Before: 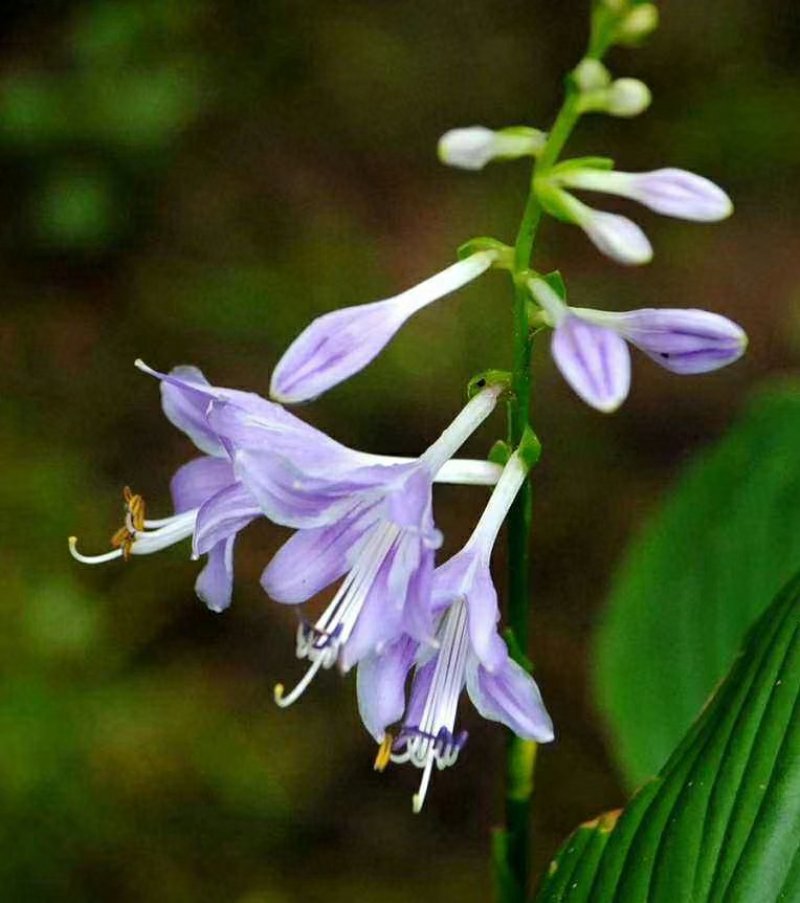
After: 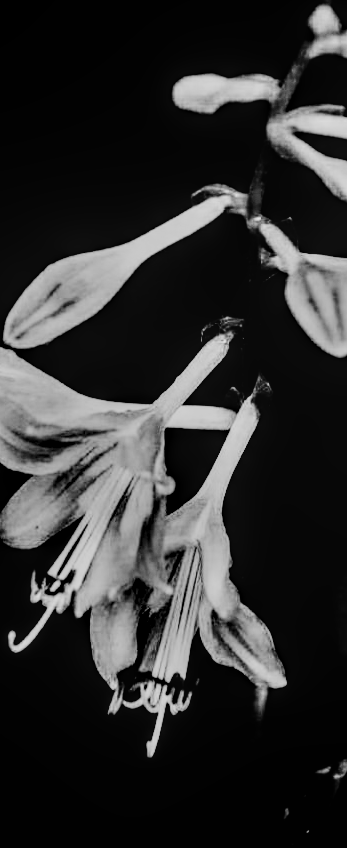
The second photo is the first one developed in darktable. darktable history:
white balance: red 0.954, blue 1.079
crop: left 33.452%, top 6.025%, right 23.155%
contrast brightness saturation: contrast 0.77, brightness -1, saturation 1
color contrast: green-magenta contrast 1.69, blue-yellow contrast 1.49
local contrast: highlights 20%, detail 150%
filmic rgb: black relative exposure -5 EV, hardness 2.88, contrast 1.3, highlights saturation mix -10%
monochrome: a -35.87, b 49.73, size 1.7
